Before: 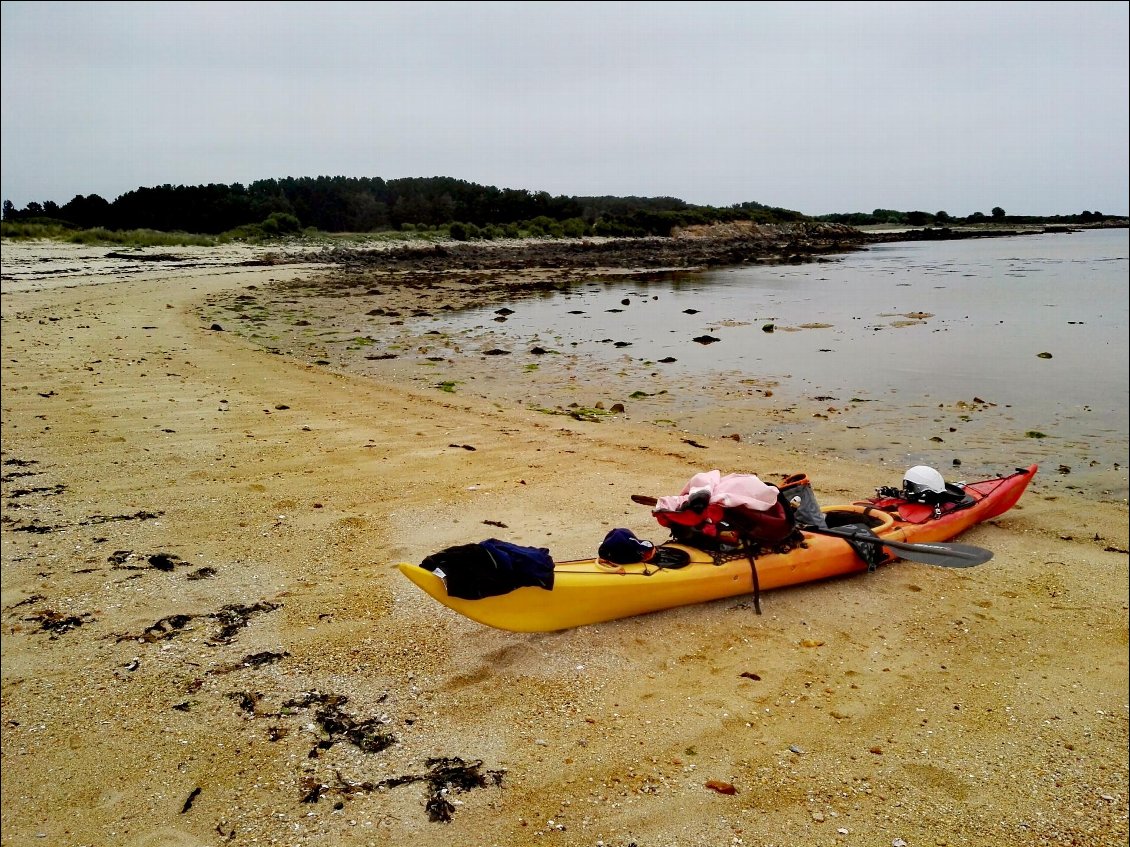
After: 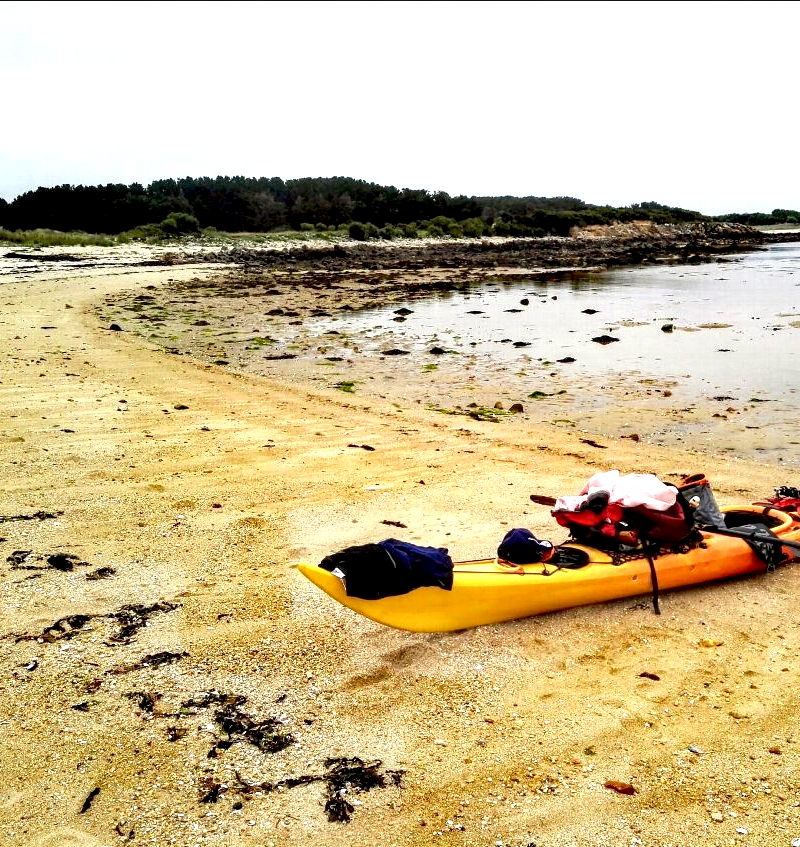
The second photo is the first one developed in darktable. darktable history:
exposure: exposure 1 EV, compensate highlight preservation false
crop and rotate: left 9.061%, right 20.142%
local contrast: detail 135%, midtone range 0.75
